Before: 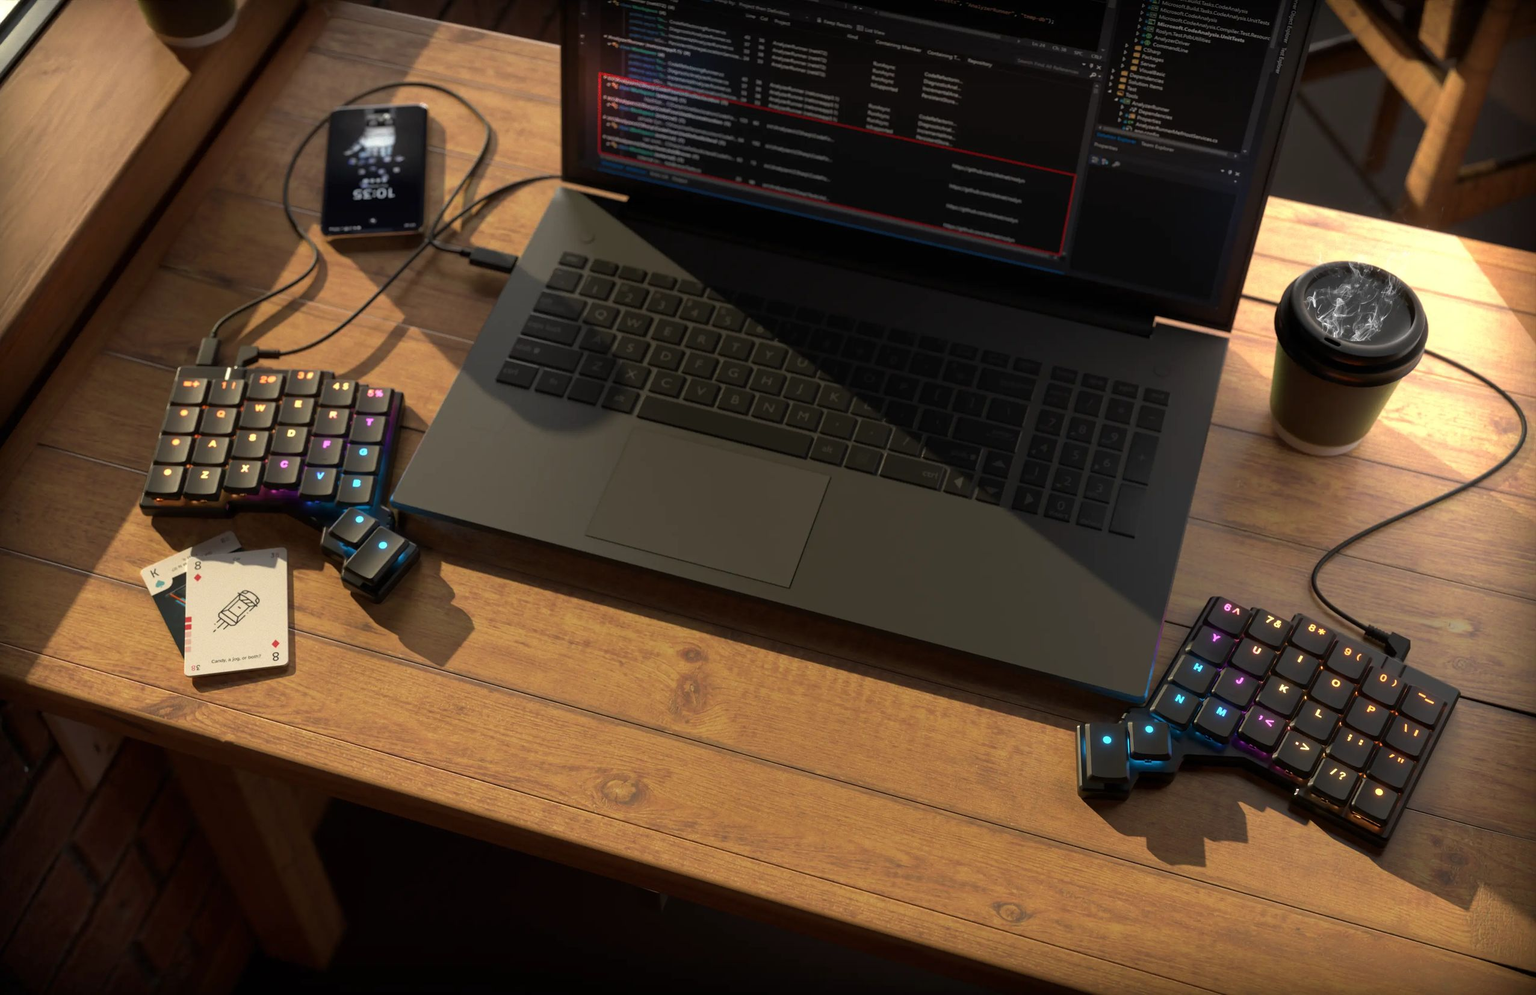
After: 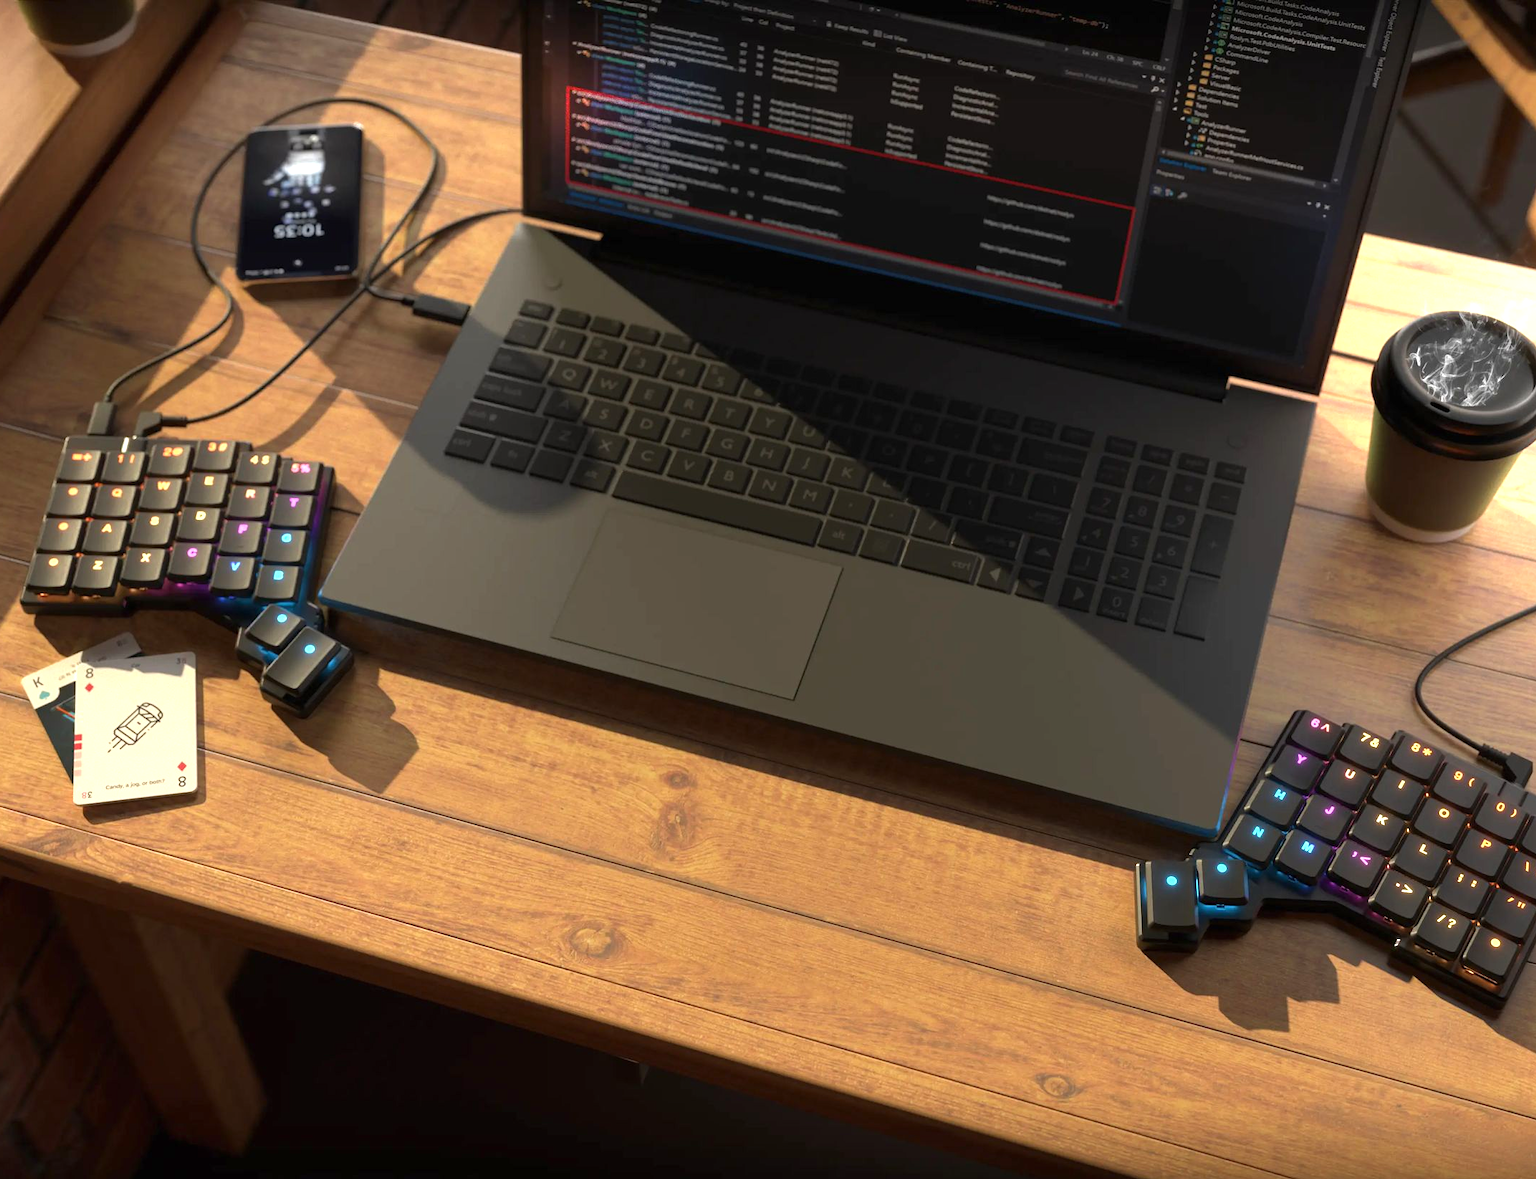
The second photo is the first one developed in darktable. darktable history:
exposure: black level correction 0, exposure 0.7 EV, compensate exposure bias true, compensate highlight preservation false
crop: left 8.026%, right 7.374%
